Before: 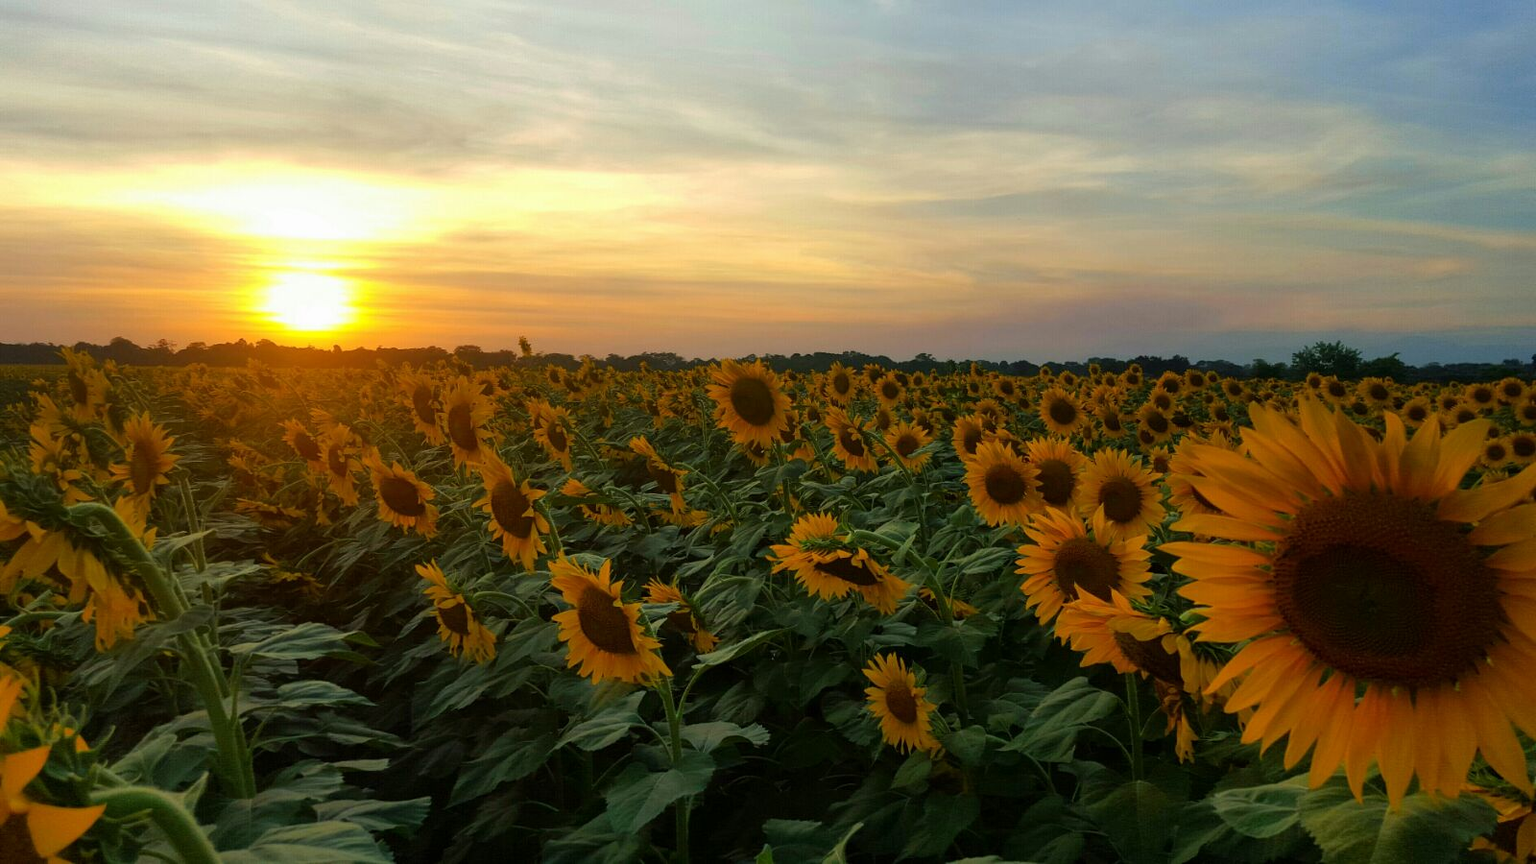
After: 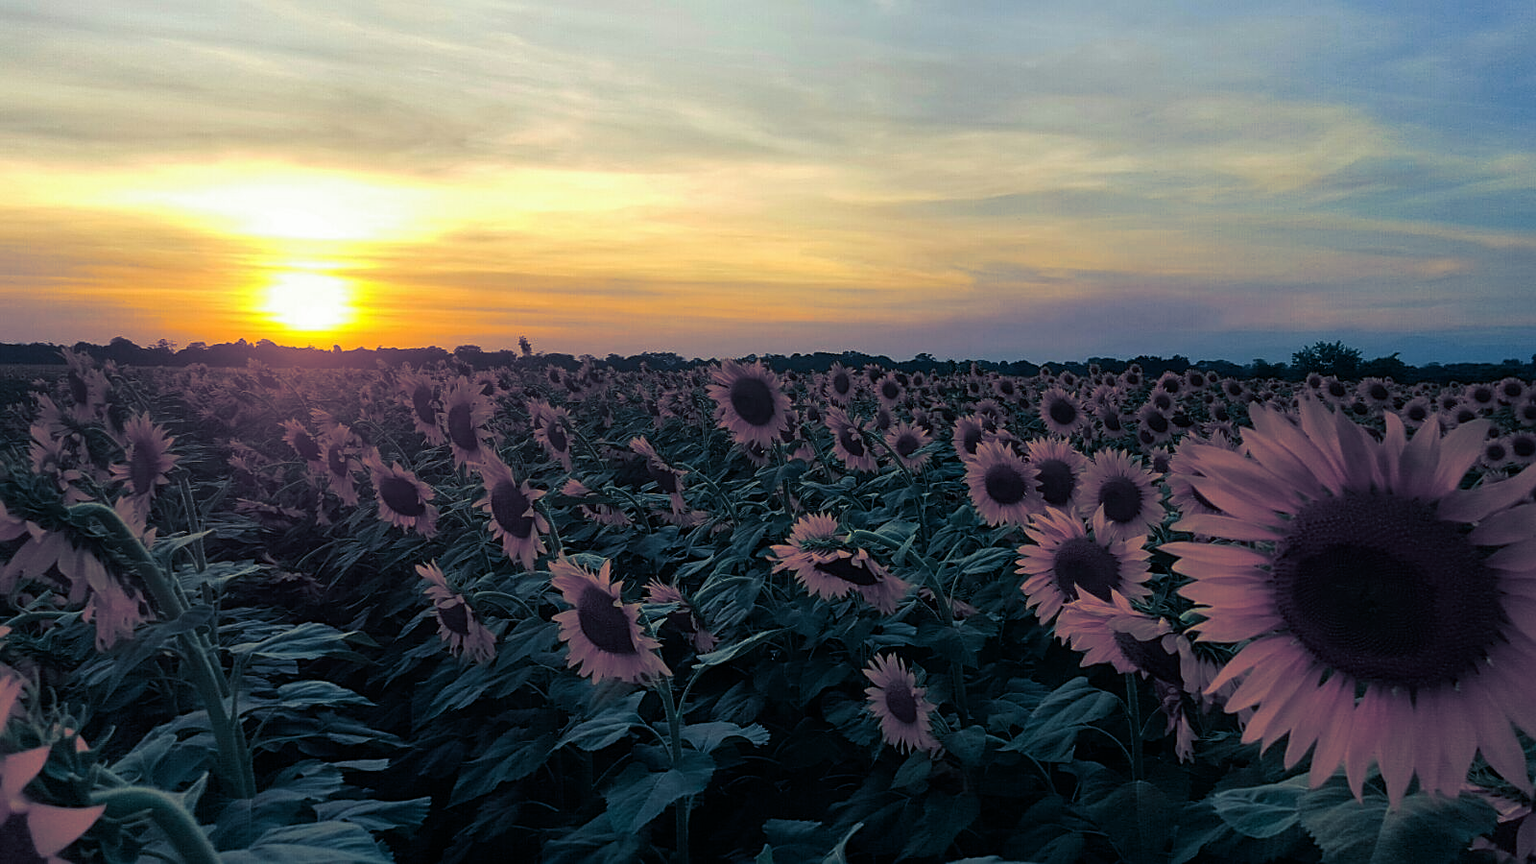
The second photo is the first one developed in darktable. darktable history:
sharpen: on, module defaults
split-toning: shadows › hue 226.8°, shadows › saturation 0.84
